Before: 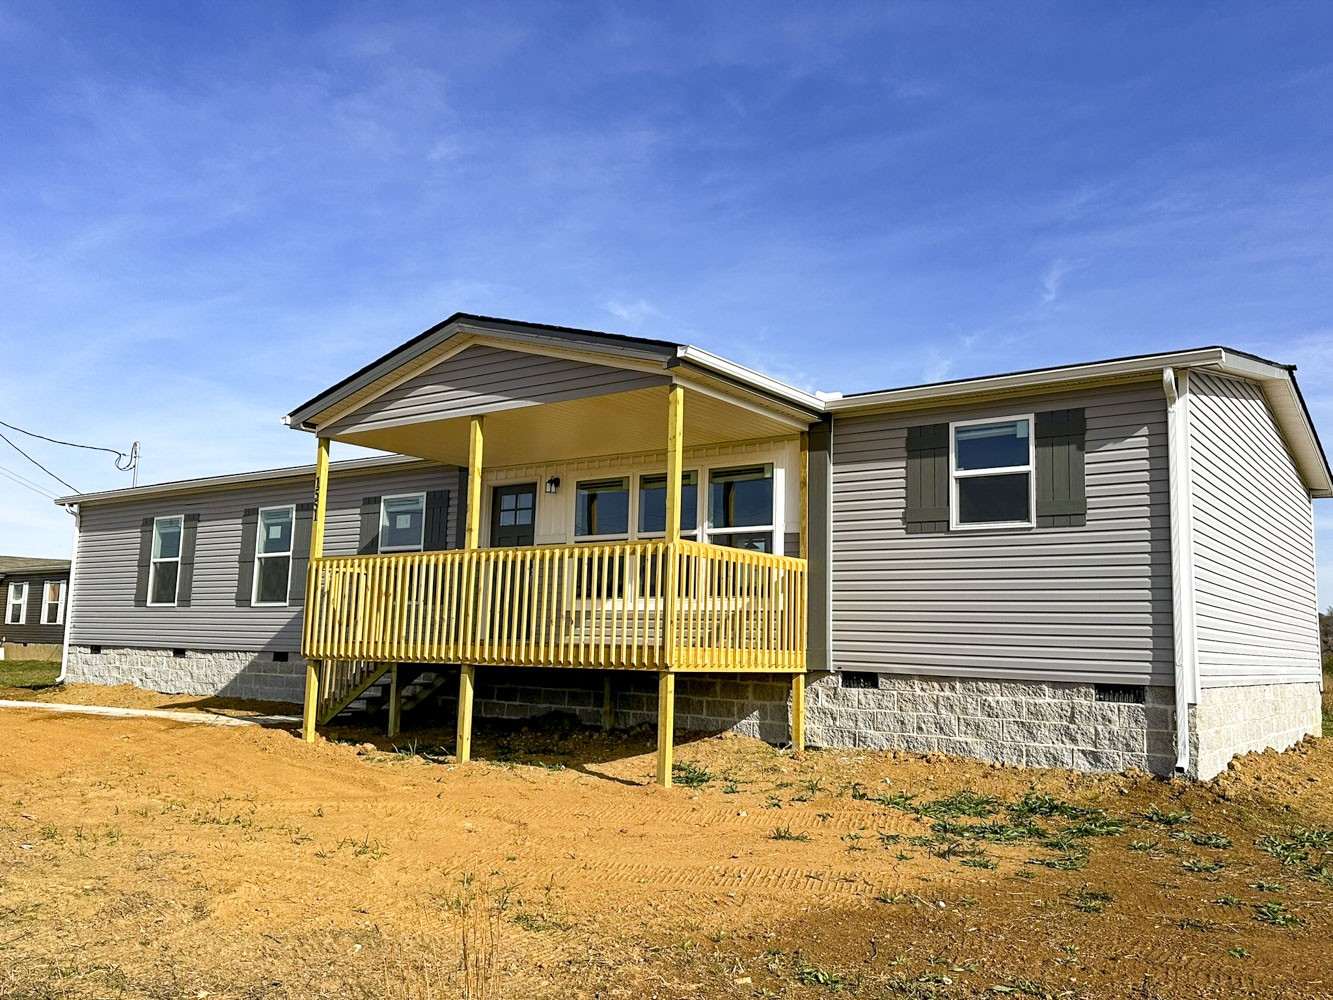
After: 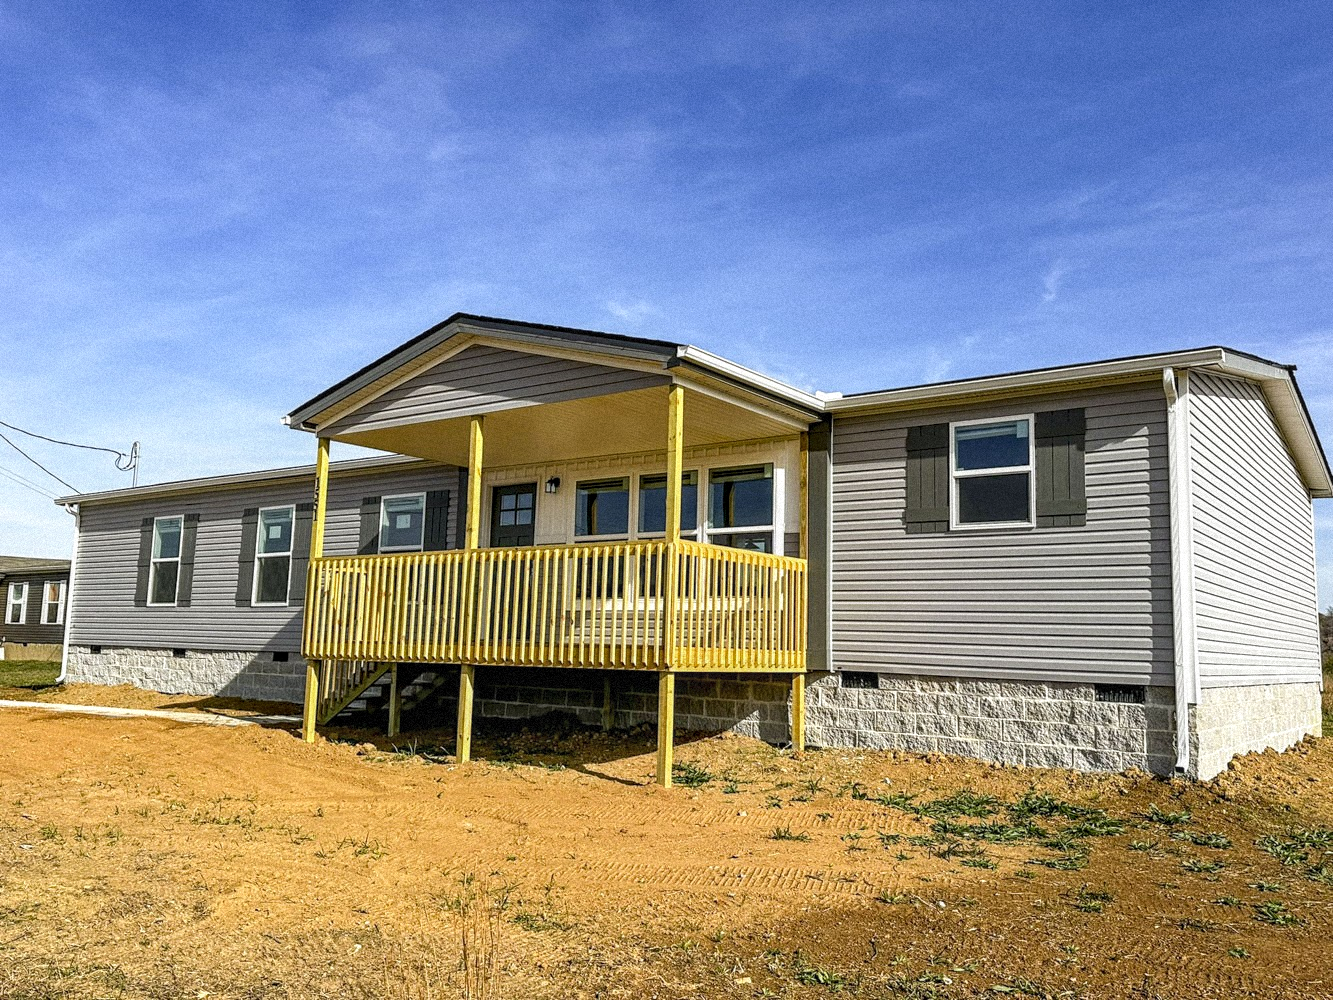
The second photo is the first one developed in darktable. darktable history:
tone equalizer: -8 EV -0.55 EV
local contrast: on, module defaults
grain: mid-tones bias 0%
